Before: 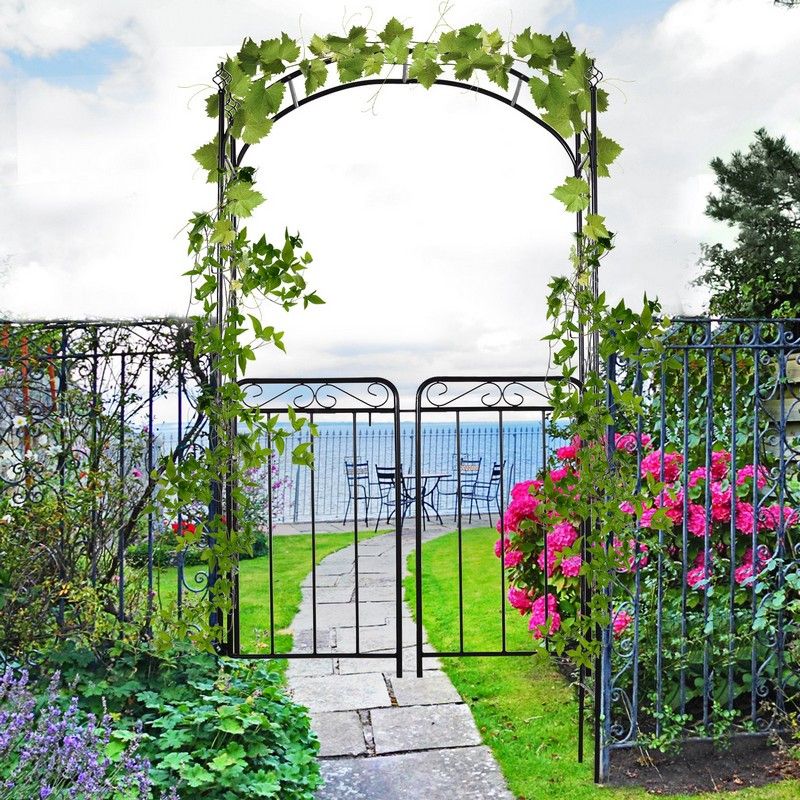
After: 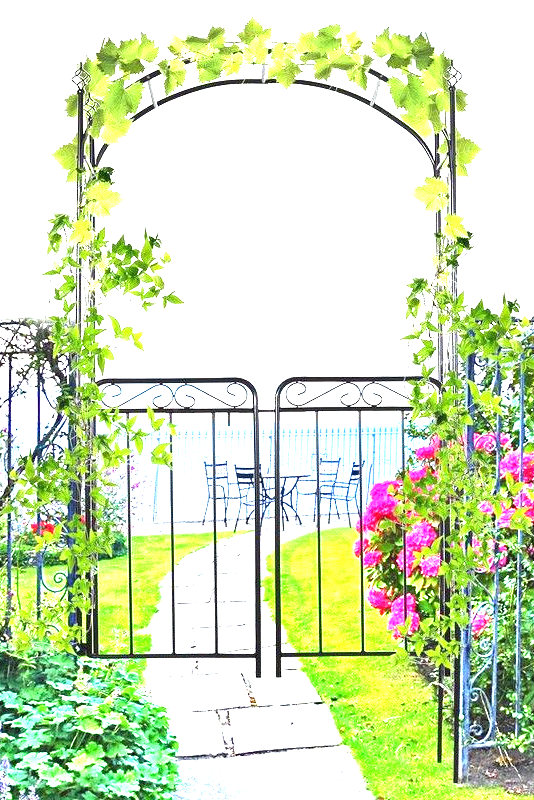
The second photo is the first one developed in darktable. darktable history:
exposure: black level correction 0, exposure 2.088 EV, compensate exposure bias true, compensate highlight preservation false
crop and rotate: left 17.732%, right 15.423%
white balance: red 0.978, blue 0.999
